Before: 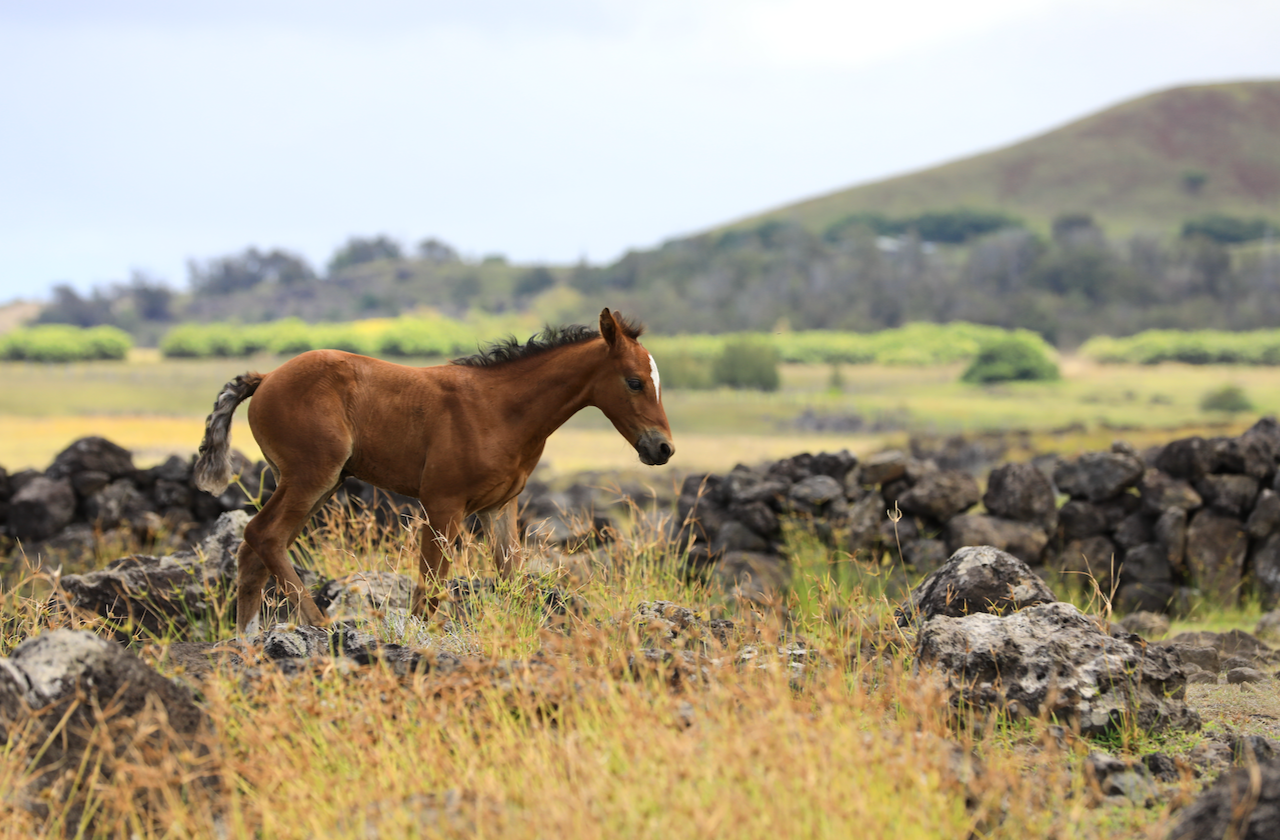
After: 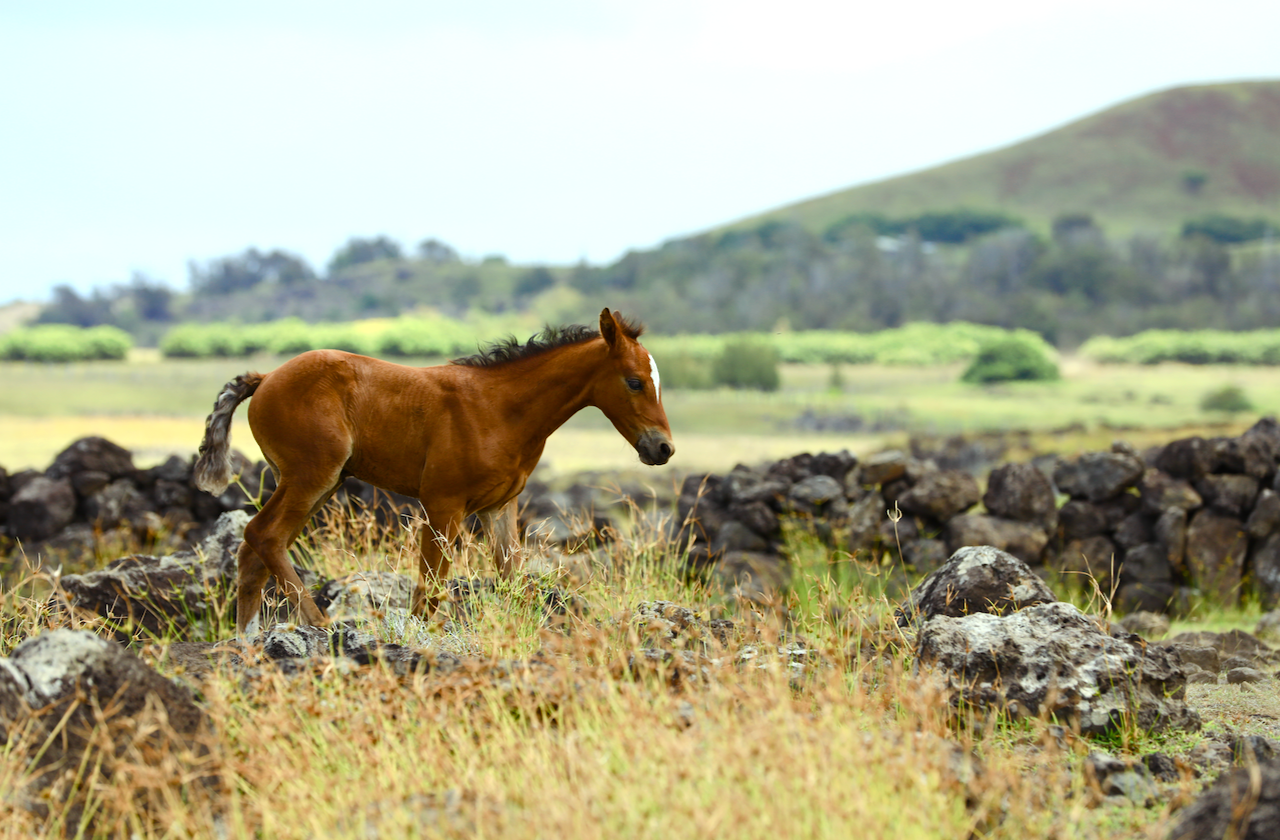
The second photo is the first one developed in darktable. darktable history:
color balance rgb: highlights gain › luminance 20.095%, highlights gain › chroma 2.688%, highlights gain › hue 173.91°, perceptual saturation grading › global saturation 20%, perceptual saturation grading › highlights -50.495%, perceptual saturation grading › shadows 30.965%, global vibrance 25.598%
base curve: preserve colors none
